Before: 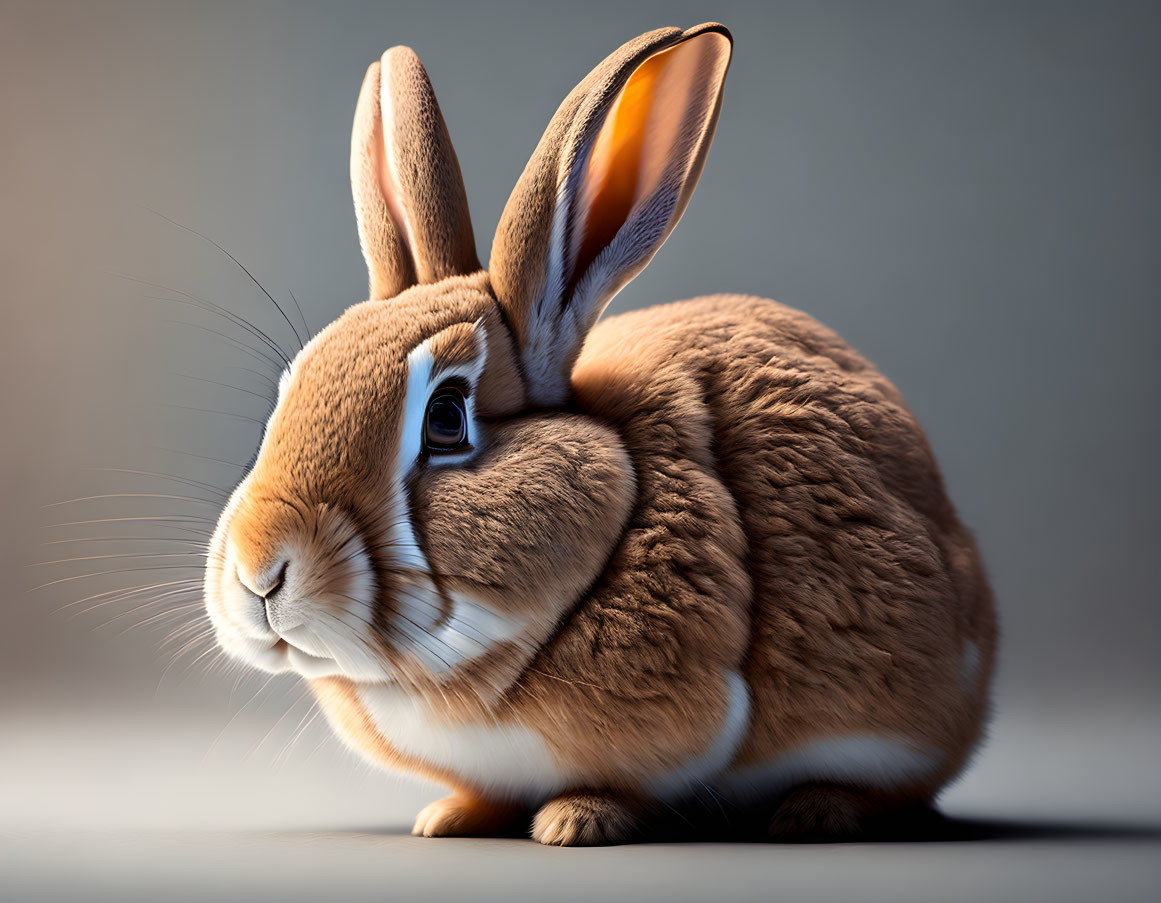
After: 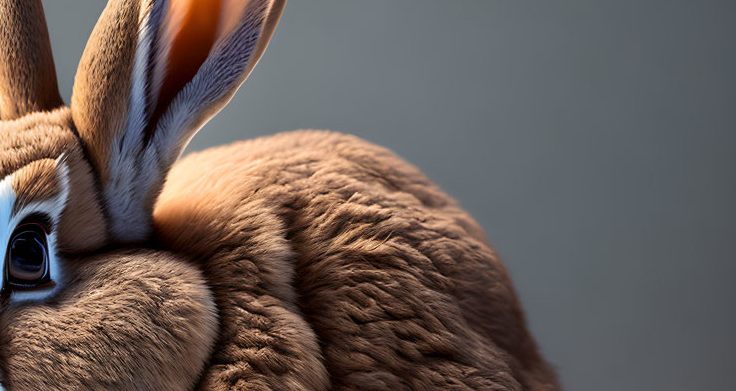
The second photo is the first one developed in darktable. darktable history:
crop: left 36.016%, top 18.174%, right 0.578%, bottom 38.519%
